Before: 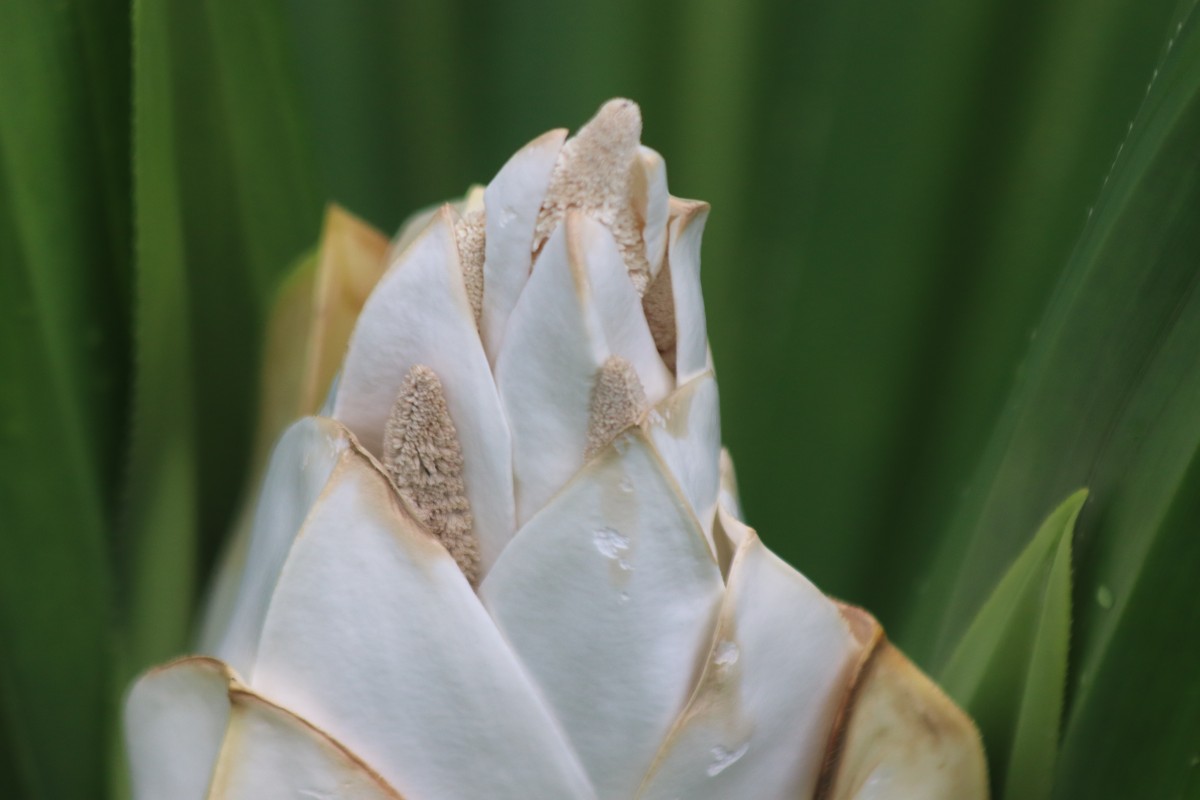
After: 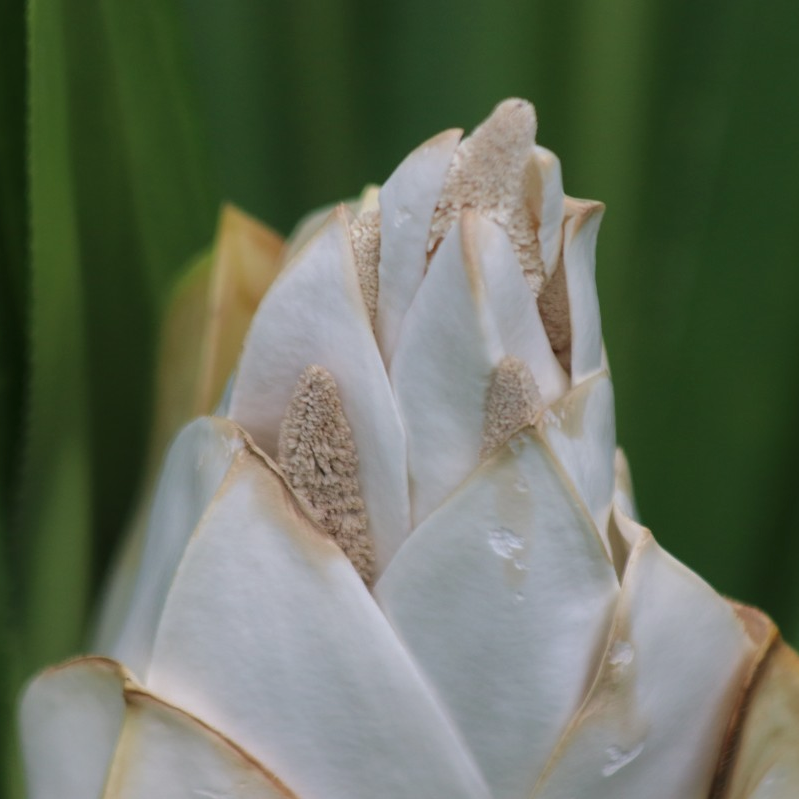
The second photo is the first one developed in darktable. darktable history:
white balance: emerald 1
rgb curve: curves: ch0 [(0, 0) (0.175, 0.154) (0.785, 0.663) (1, 1)]
crop and rotate: left 8.786%, right 24.548%
local contrast: highlights 100%, shadows 100%, detail 120%, midtone range 0.2
